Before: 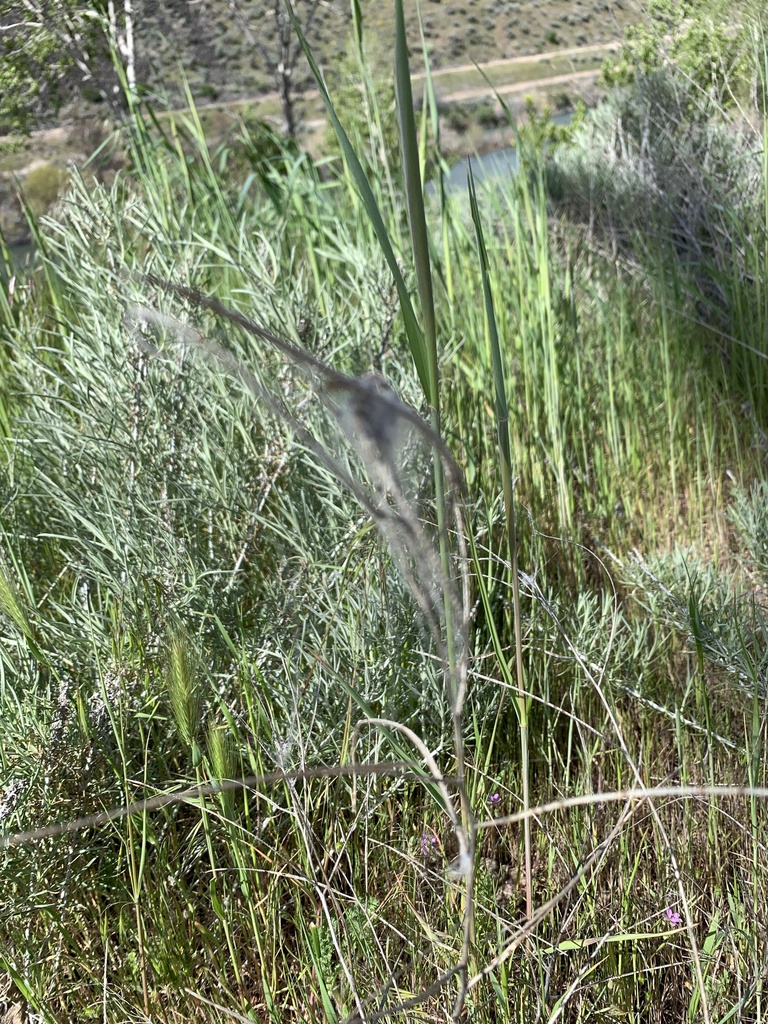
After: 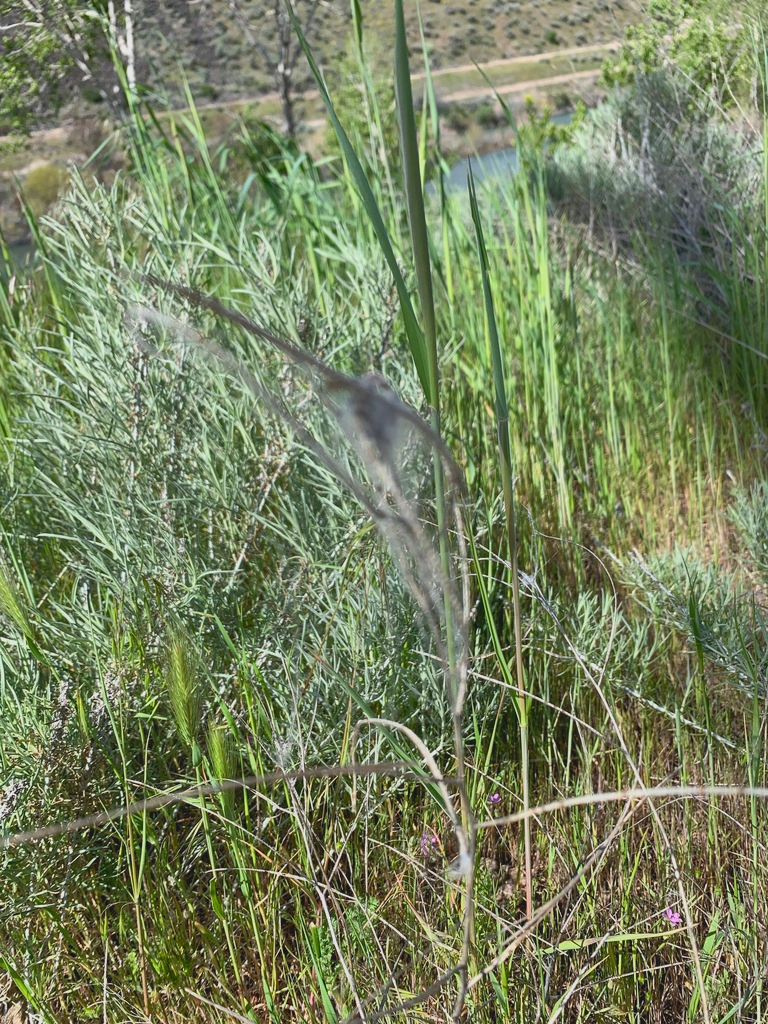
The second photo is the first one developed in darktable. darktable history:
color calibration: gray › normalize channels true, illuminant same as pipeline (D50), adaptation none (bypass), x 0.332, y 0.334, temperature 5016.96 K, gamut compression 0.004
shadows and highlights: shadows 43.61, white point adjustment -1.57, soften with gaussian
local contrast: highlights 69%, shadows 68%, detail 83%, midtone range 0.331
tone curve: curves: ch0 [(0, 0) (0.003, 0.003) (0.011, 0.011) (0.025, 0.026) (0.044, 0.046) (0.069, 0.072) (0.1, 0.103) (0.136, 0.141) (0.177, 0.184) (0.224, 0.233) (0.277, 0.287) (0.335, 0.348) (0.399, 0.414) (0.468, 0.486) (0.543, 0.563) (0.623, 0.647) (0.709, 0.736) (0.801, 0.831) (0.898, 0.92) (1, 1)], color space Lab, linked channels
